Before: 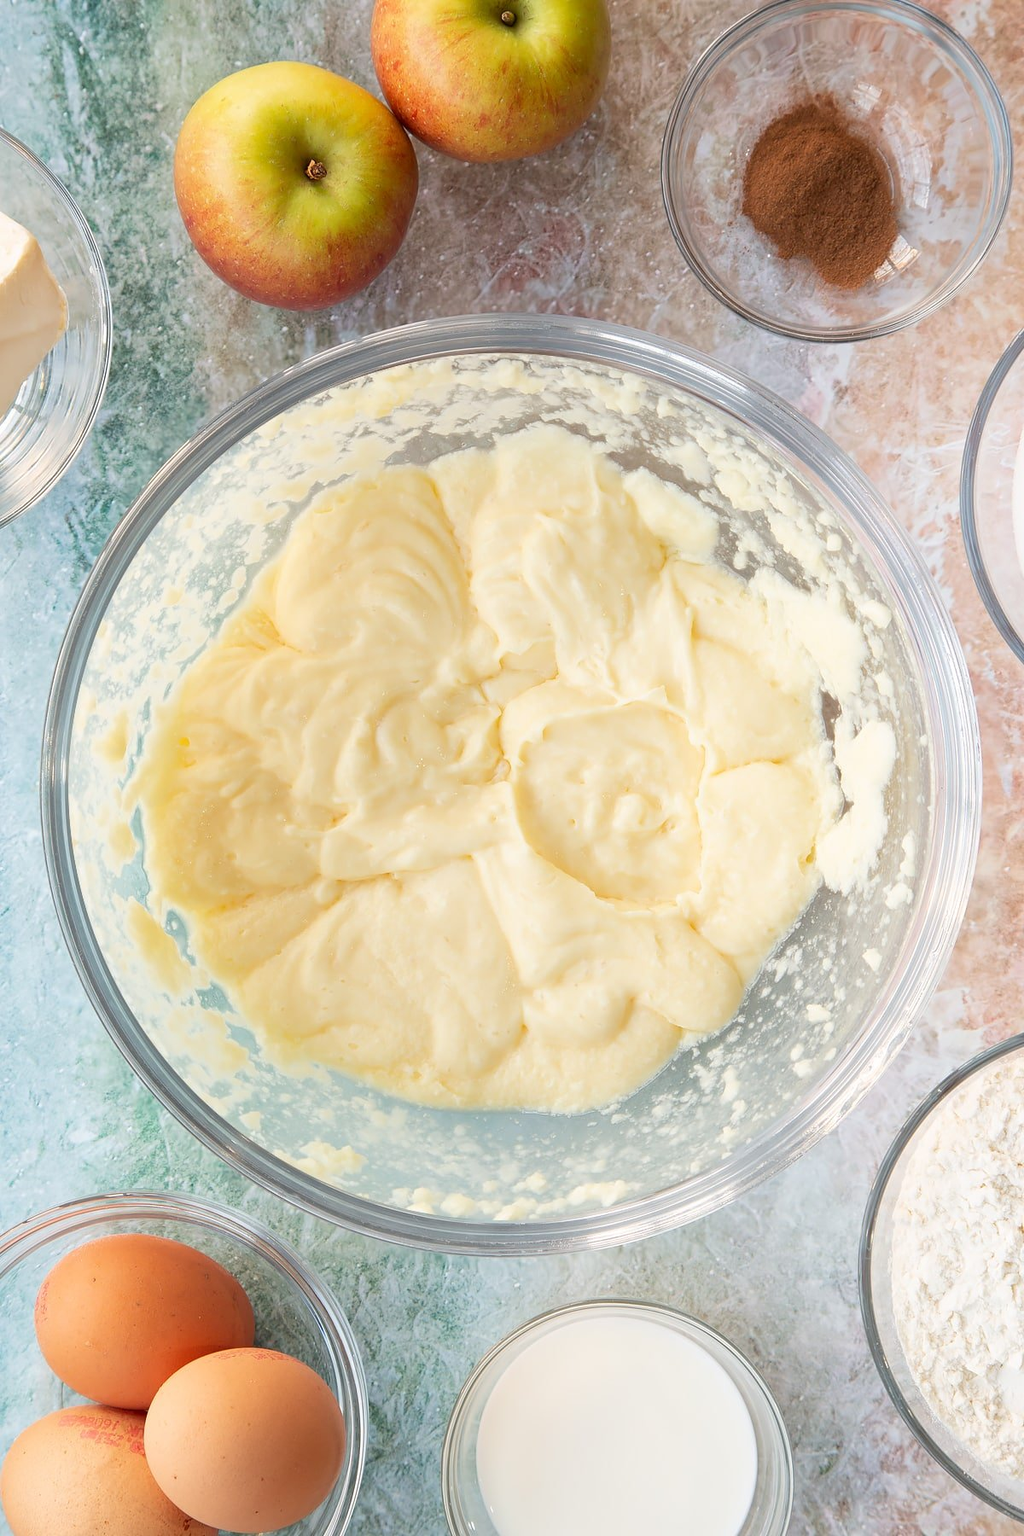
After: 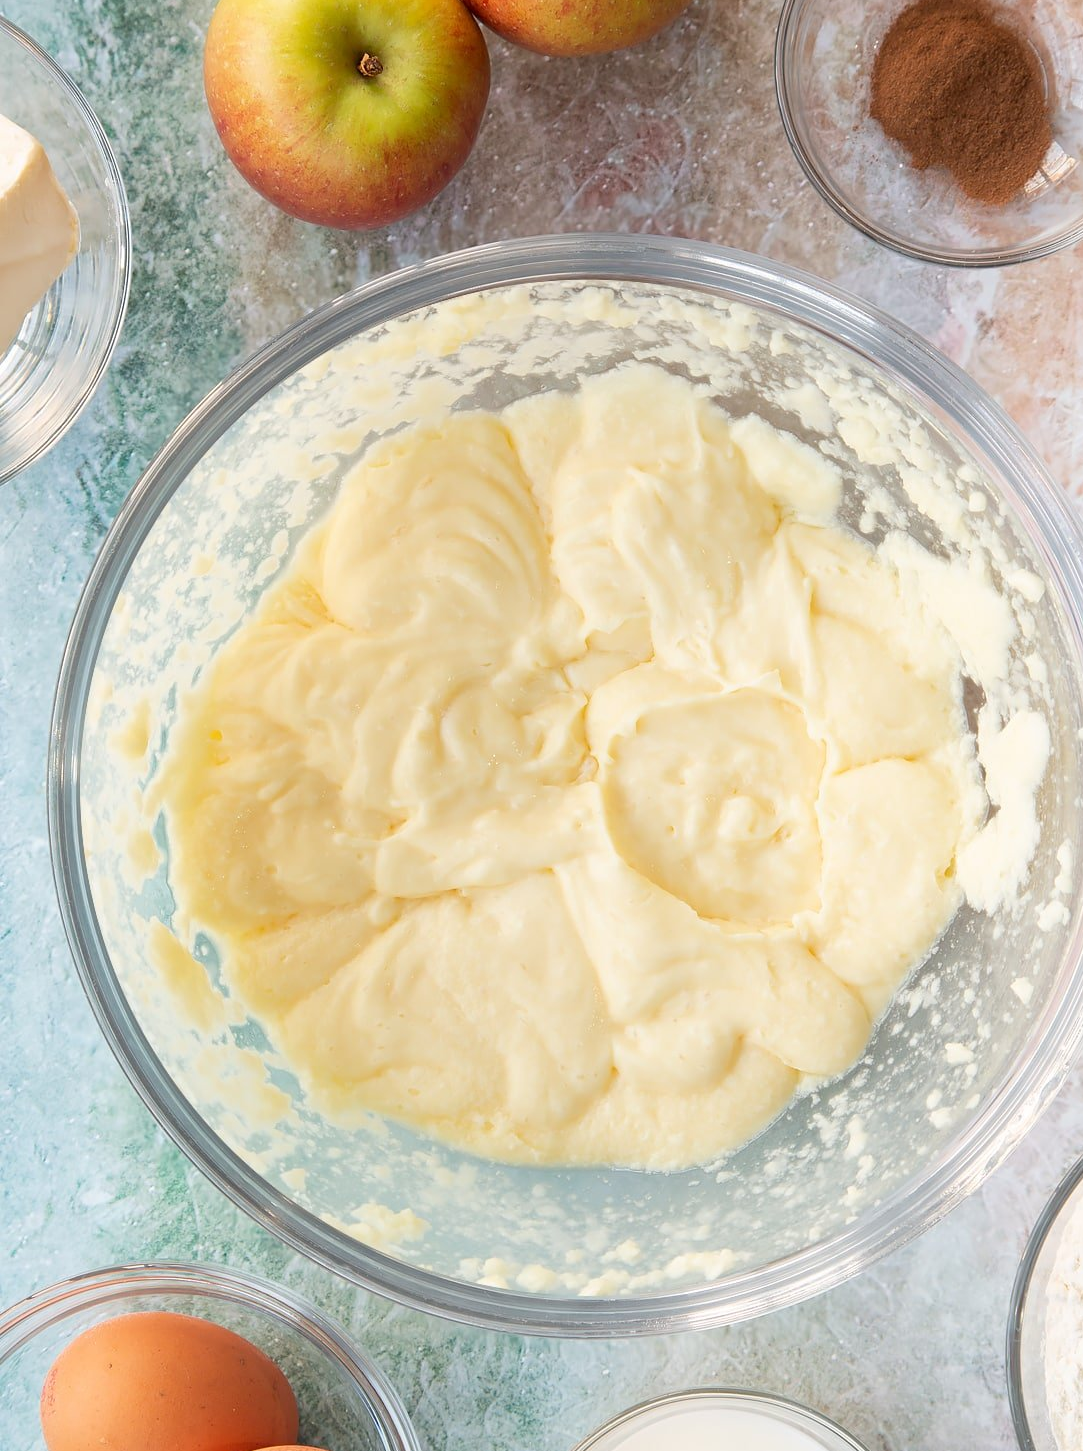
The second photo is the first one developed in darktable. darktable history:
crop: top 7.448%, right 9.719%, bottom 11.931%
